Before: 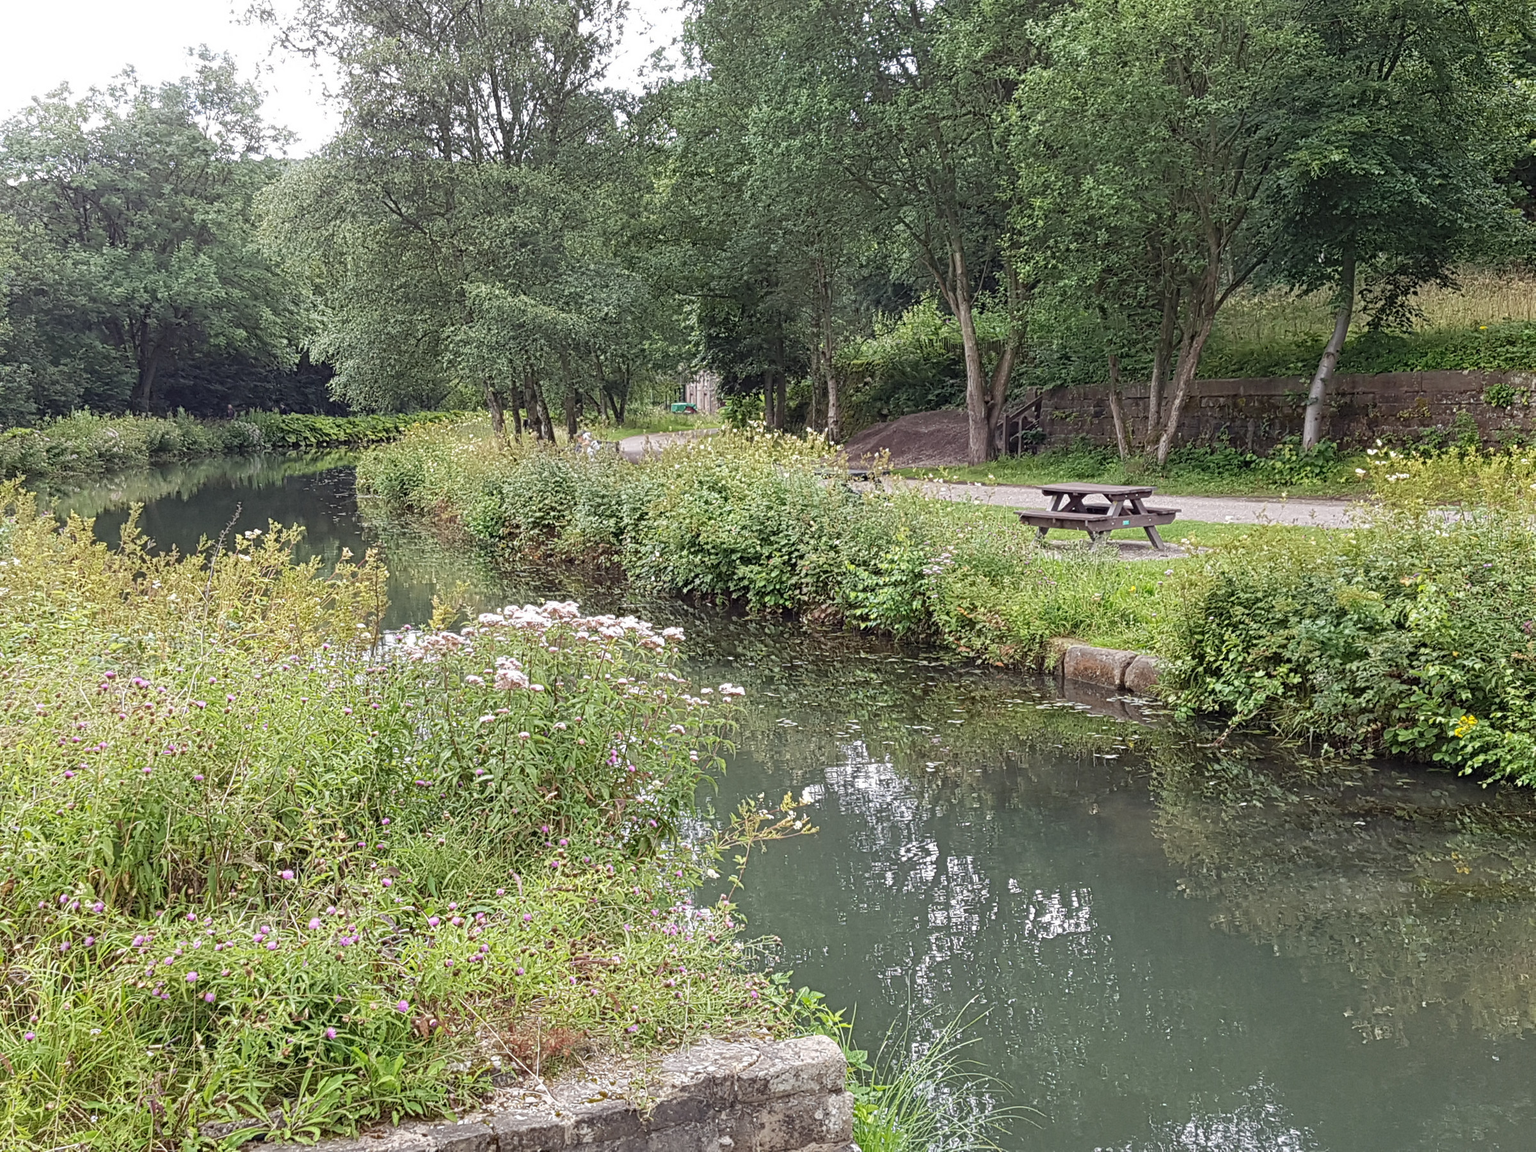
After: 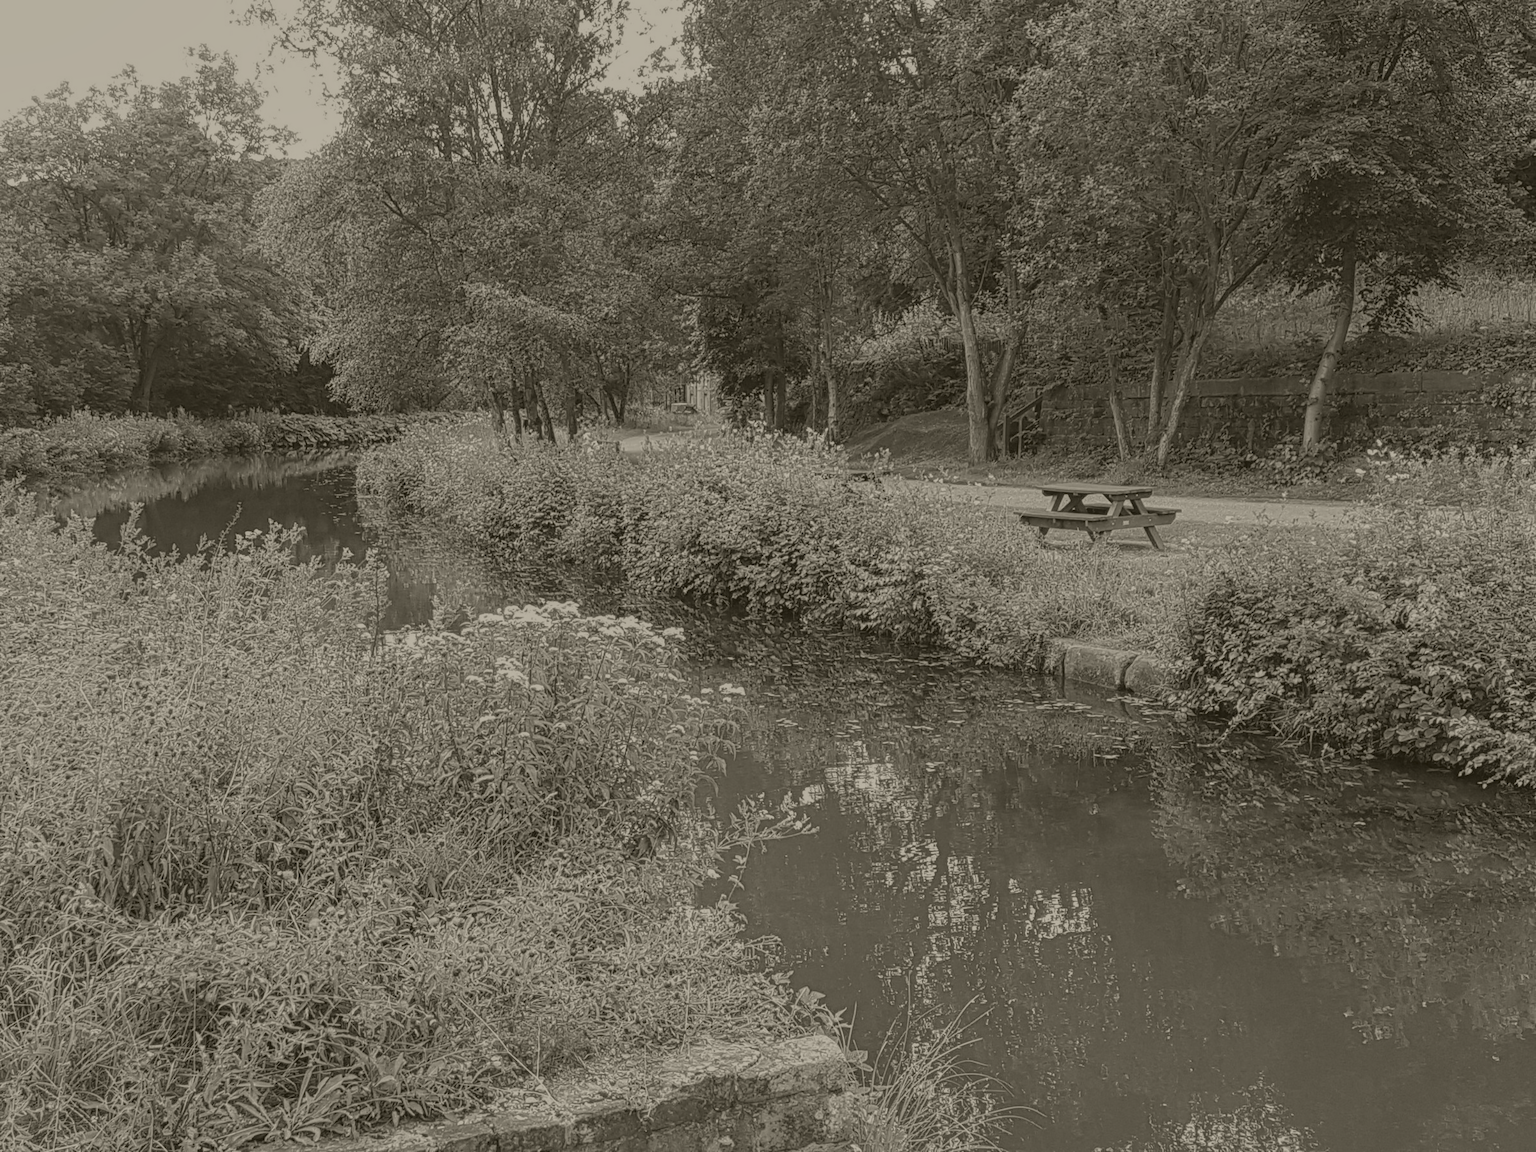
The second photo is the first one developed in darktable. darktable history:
colorize: hue 41.44°, saturation 22%, source mix 60%, lightness 10.61%
local contrast: on, module defaults
